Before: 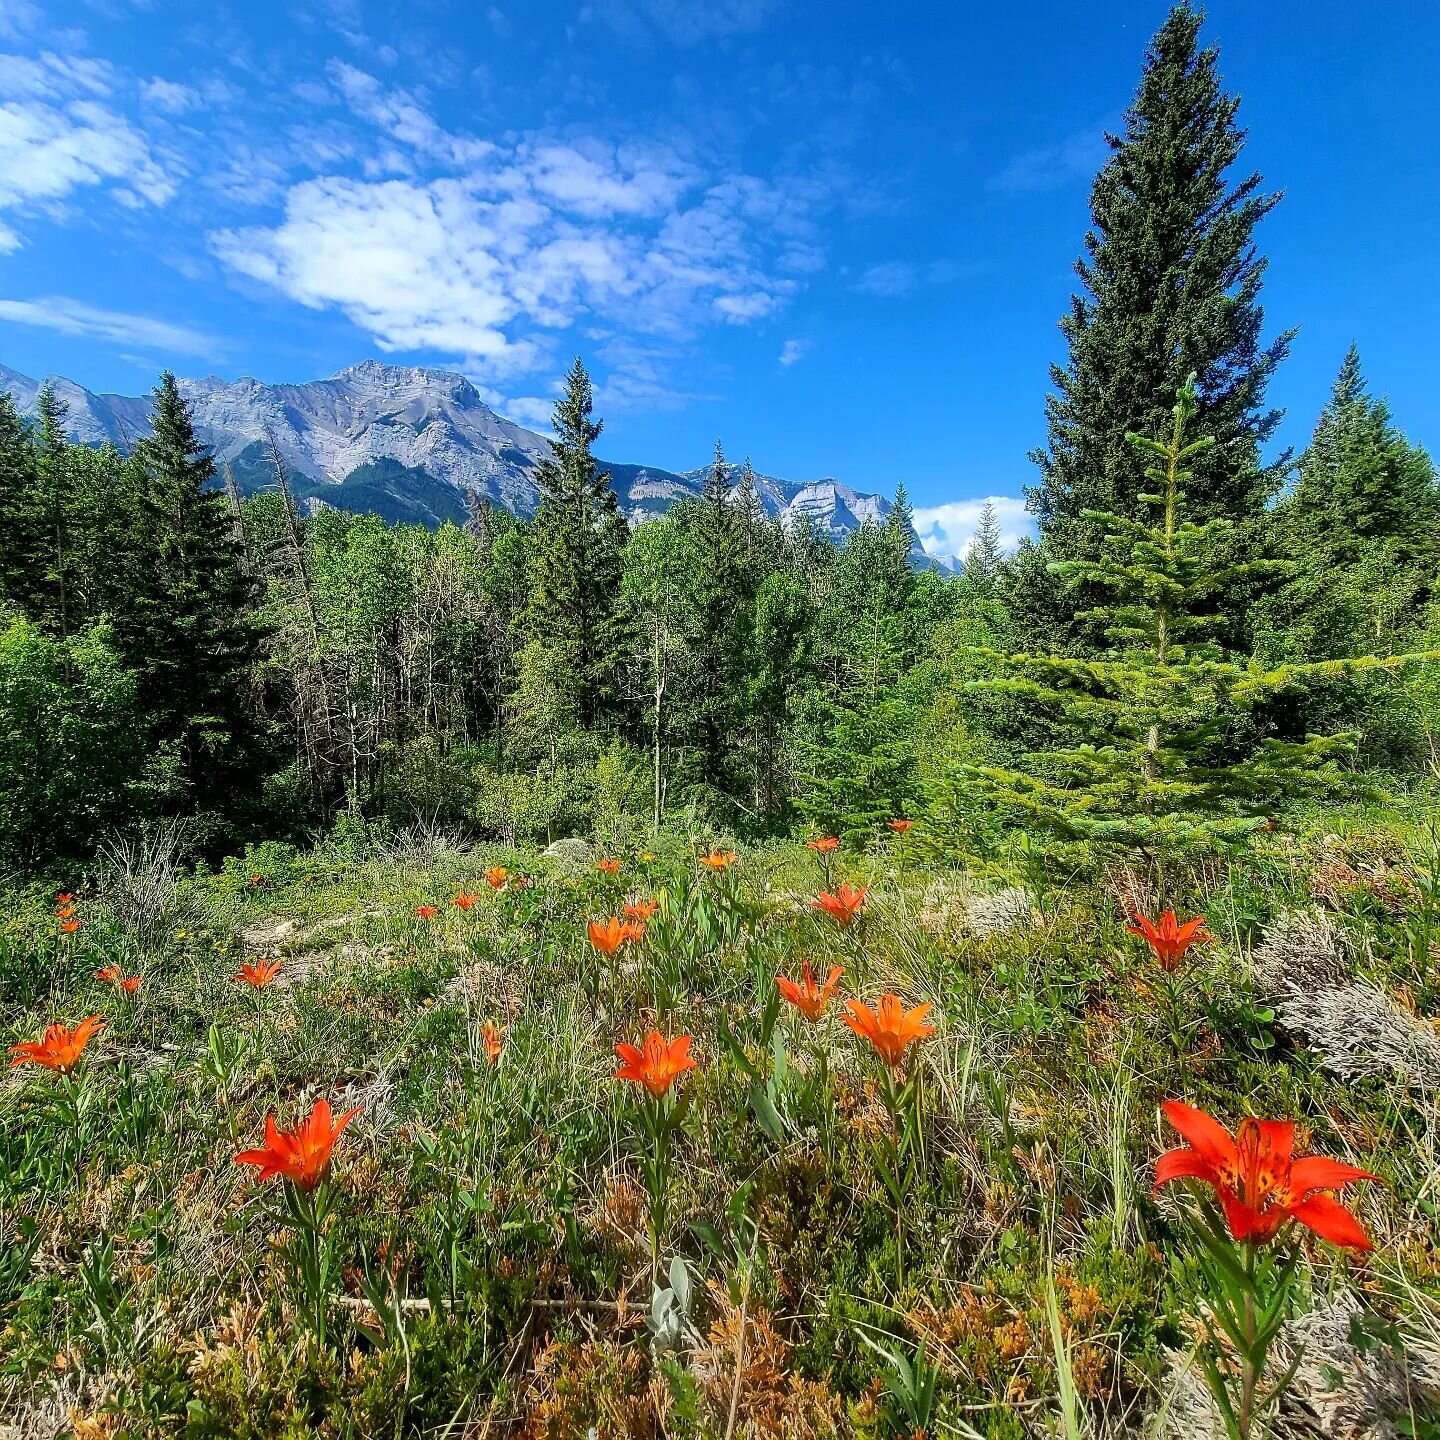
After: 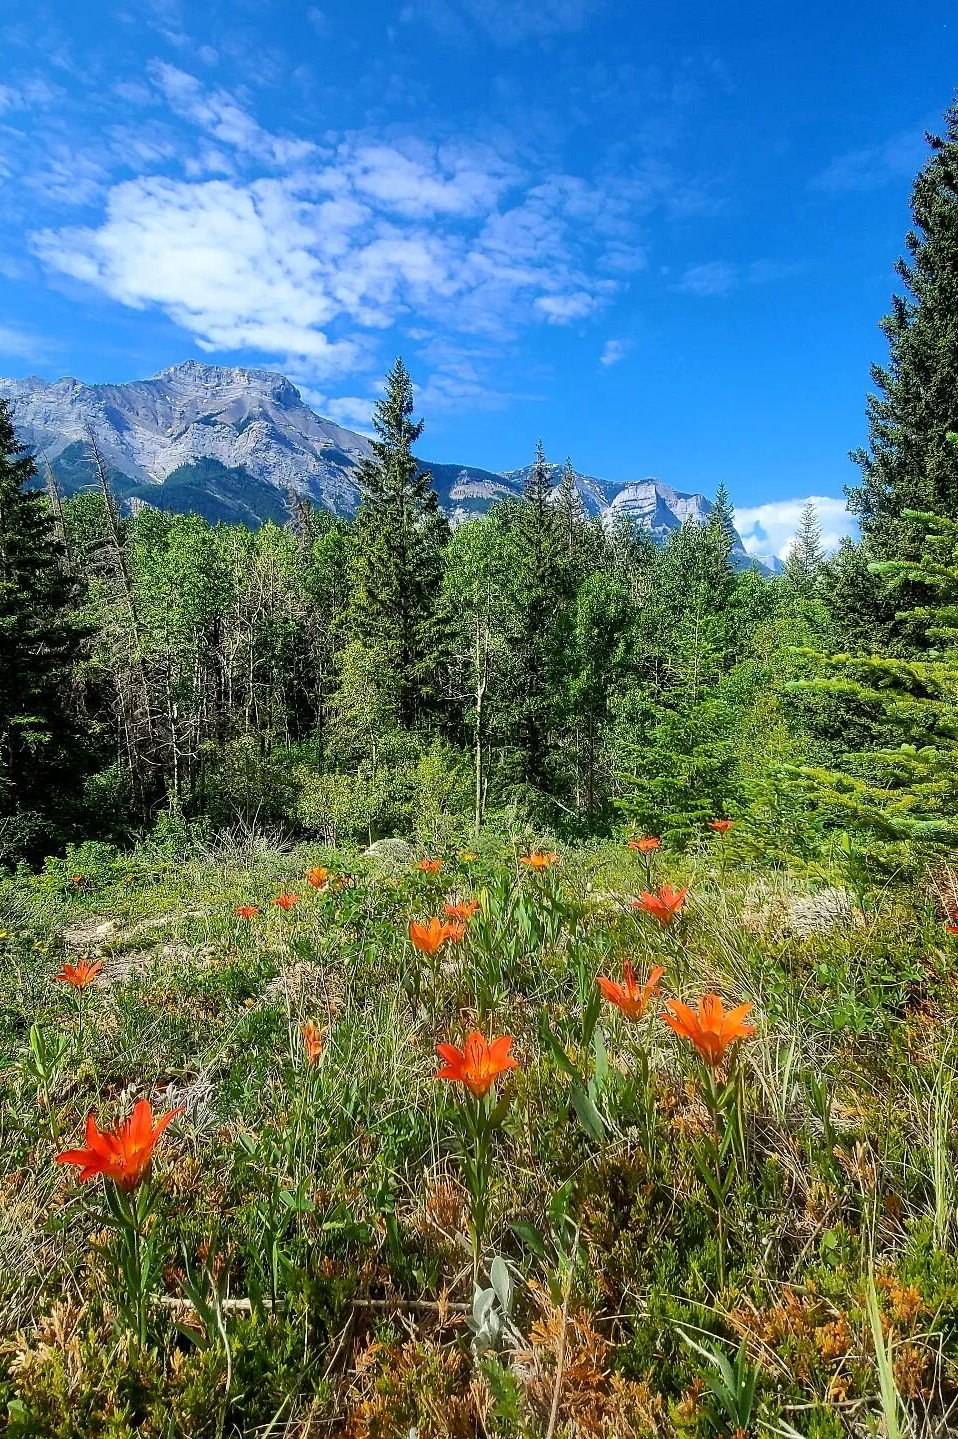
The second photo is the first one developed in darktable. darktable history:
crop and rotate: left 12.495%, right 20.938%
